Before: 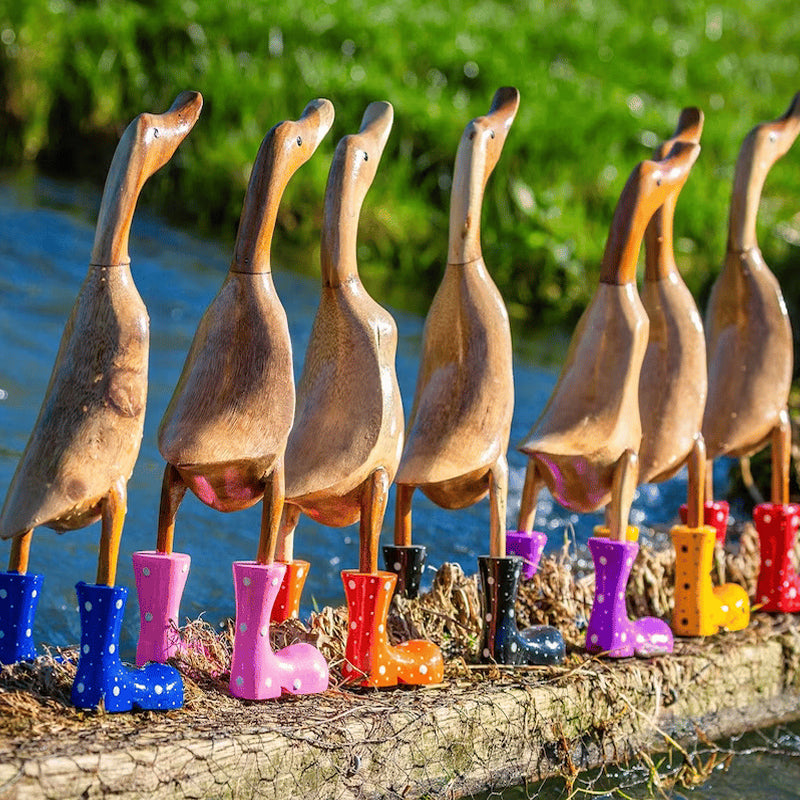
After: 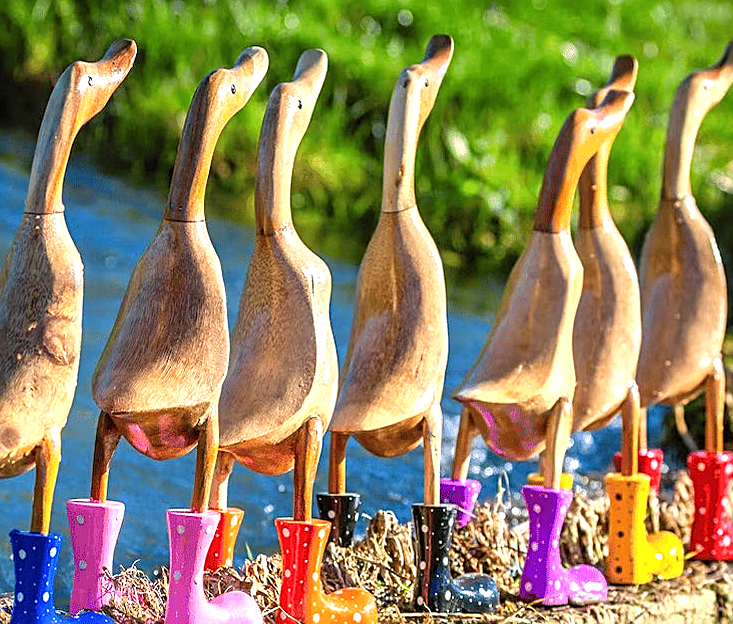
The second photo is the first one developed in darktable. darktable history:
sharpen: on, module defaults
exposure: exposure 0.634 EV, compensate highlight preservation false
crop: left 8.341%, top 6.53%, bottom 15.346%
